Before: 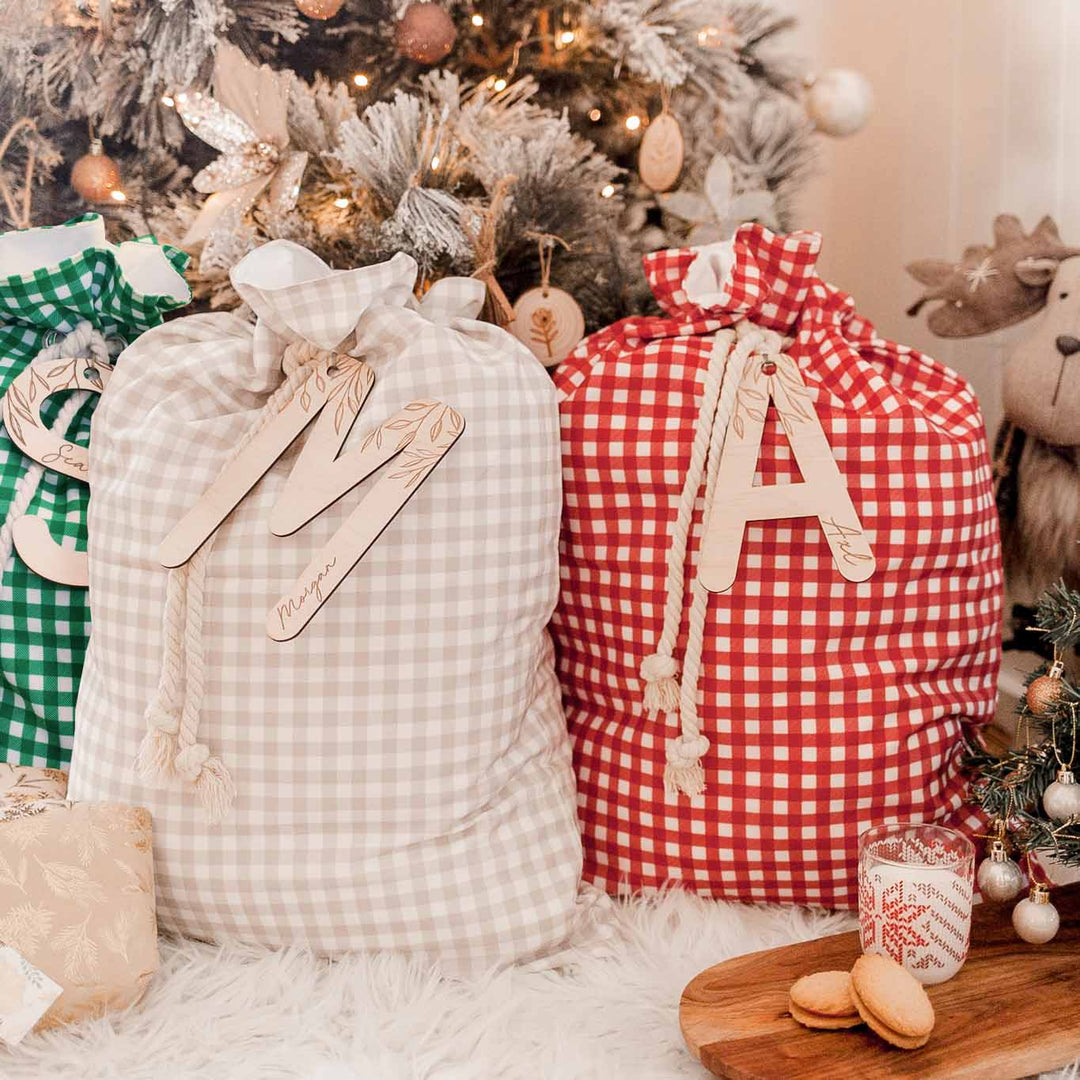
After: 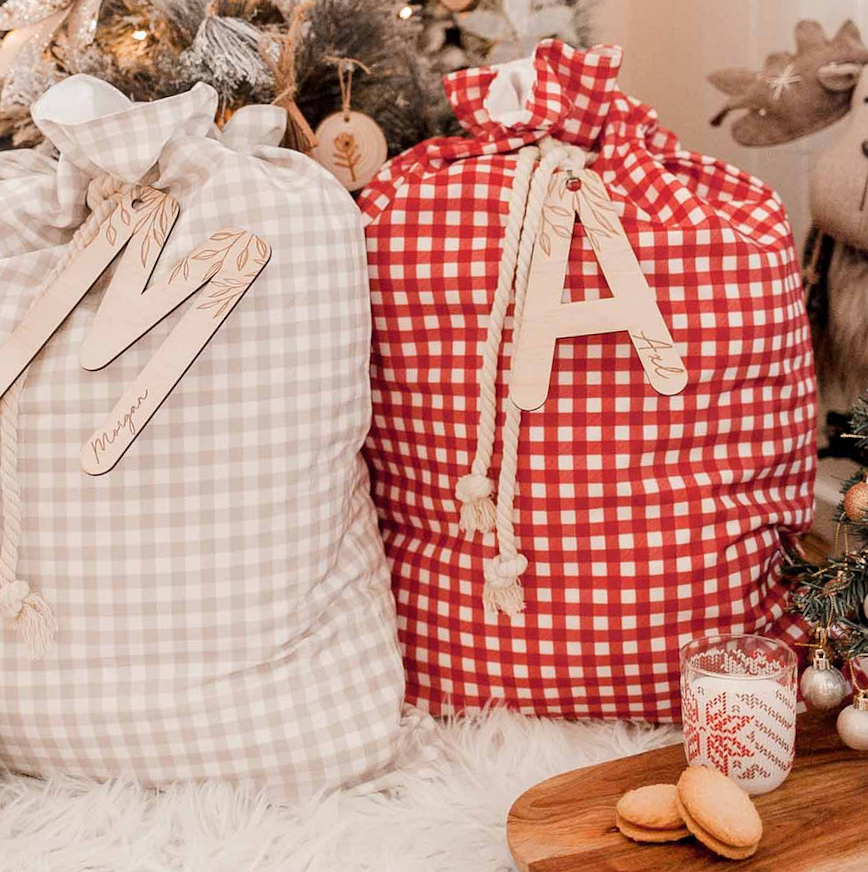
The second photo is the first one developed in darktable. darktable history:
rotate and perspective: rotation -2.12°, lens shift (vertical) 0.009, lens shift (horizontal) -0.008, automatic cropping original format, crop left 0.036, crop right 0.964, crop top 0.05, crop bottom 0.959
crop: left 16.315%, top 14.246%
